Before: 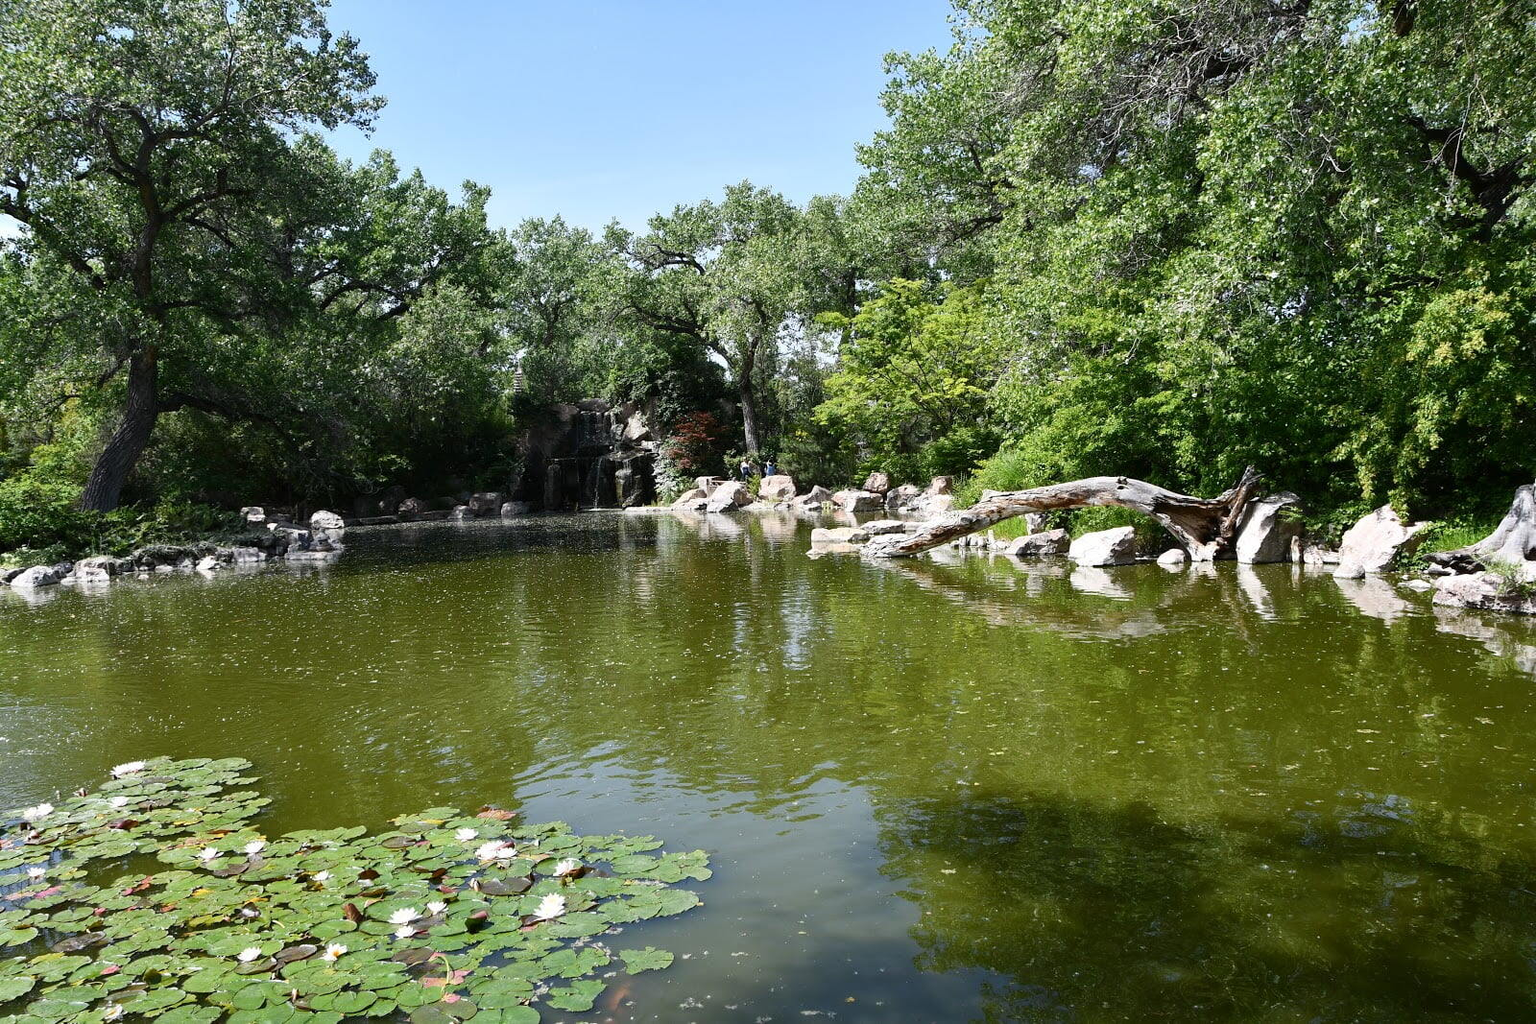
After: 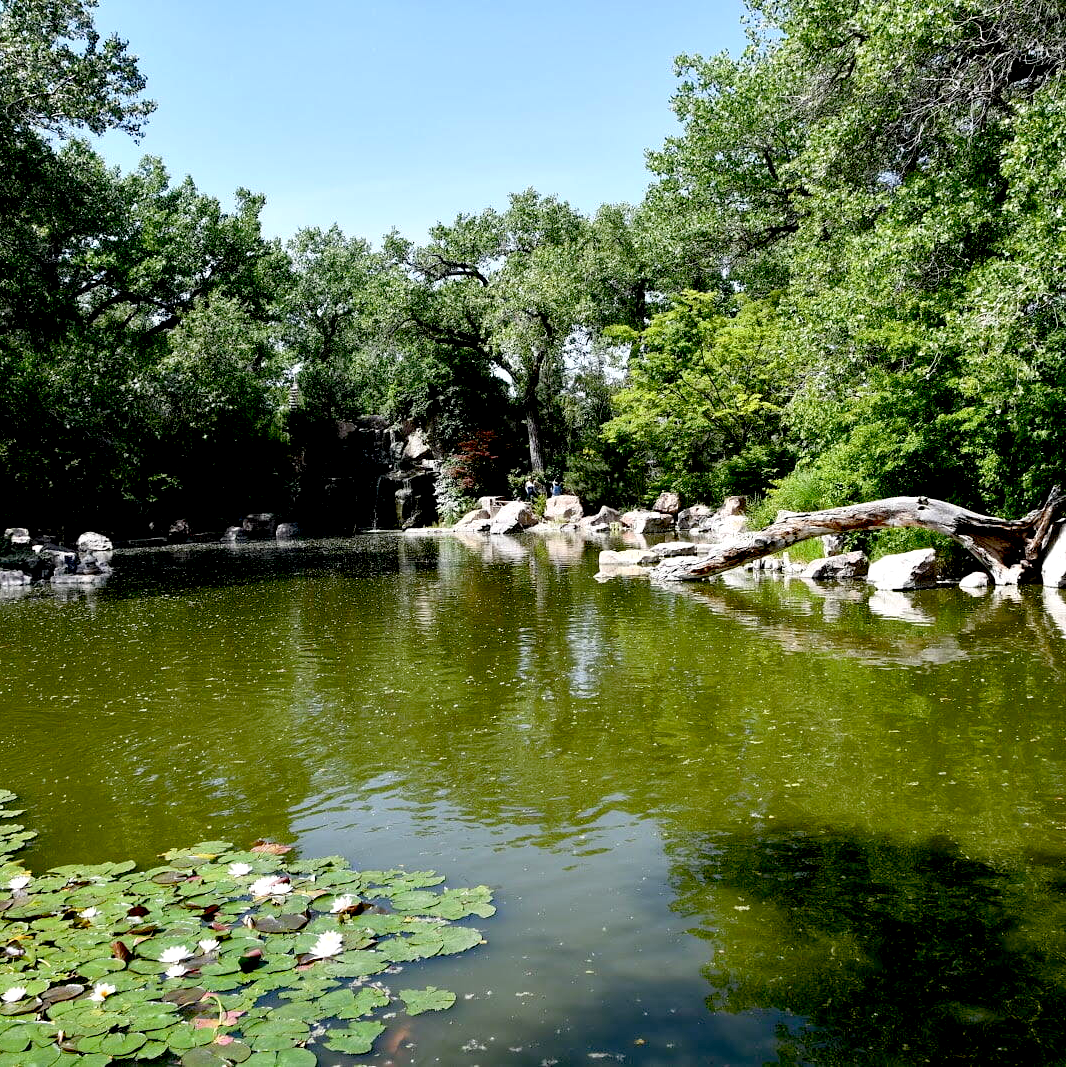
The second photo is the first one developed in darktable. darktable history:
exposure: black level correction 0.025, exposure 0.182 EV, compensate highlight preservation false
crop: left 15.419%, right 17.914%
